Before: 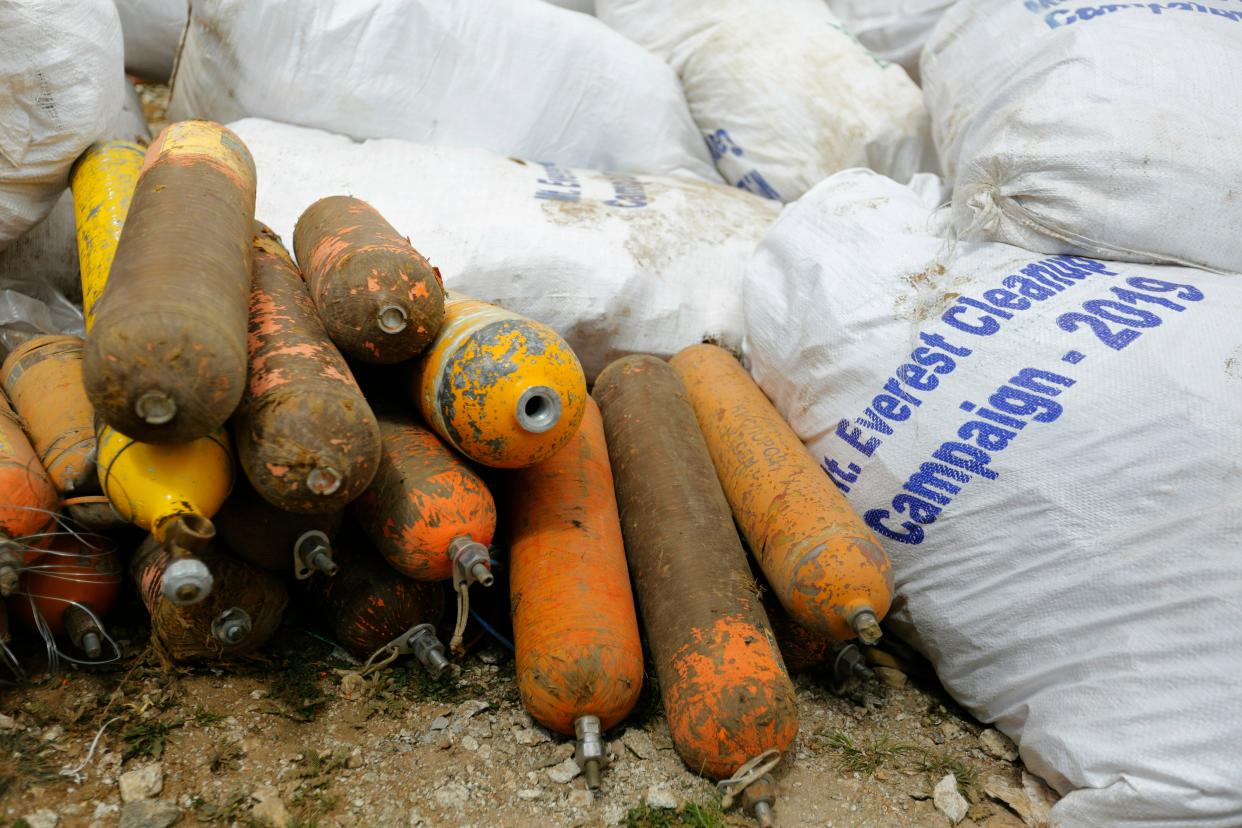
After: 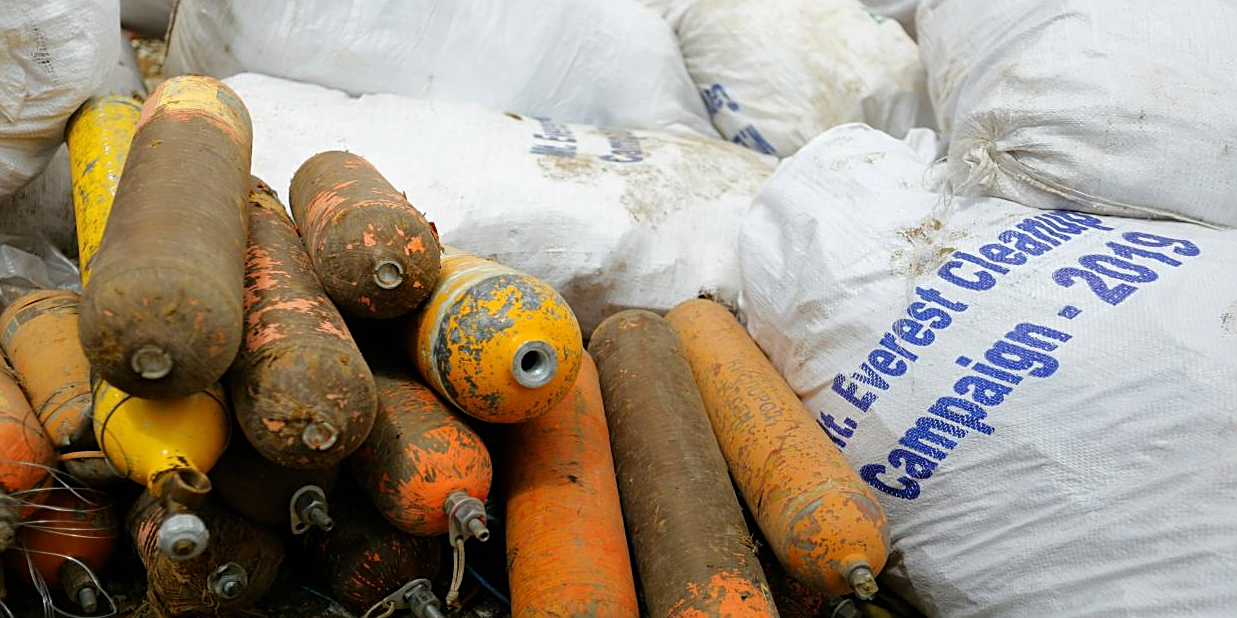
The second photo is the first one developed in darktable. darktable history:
sharpen: on, module defaults
crop: left 0.389%, top 5.503%, bottom 19.789%
